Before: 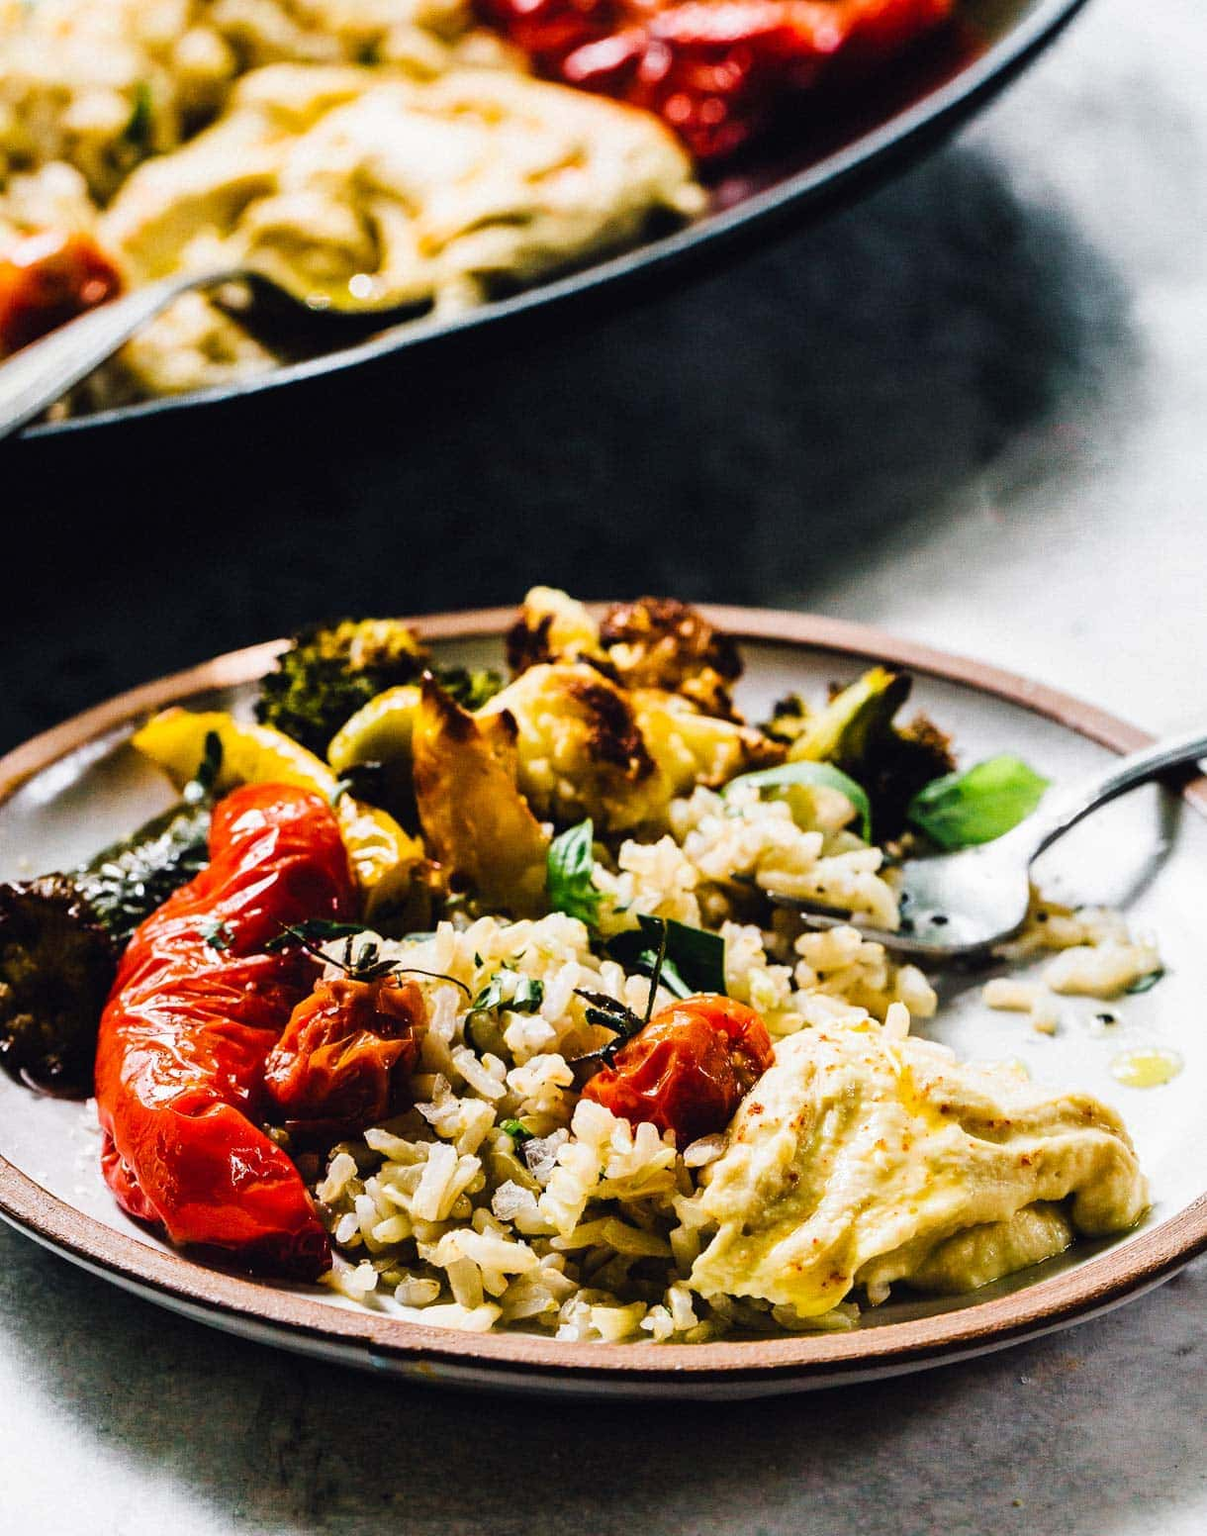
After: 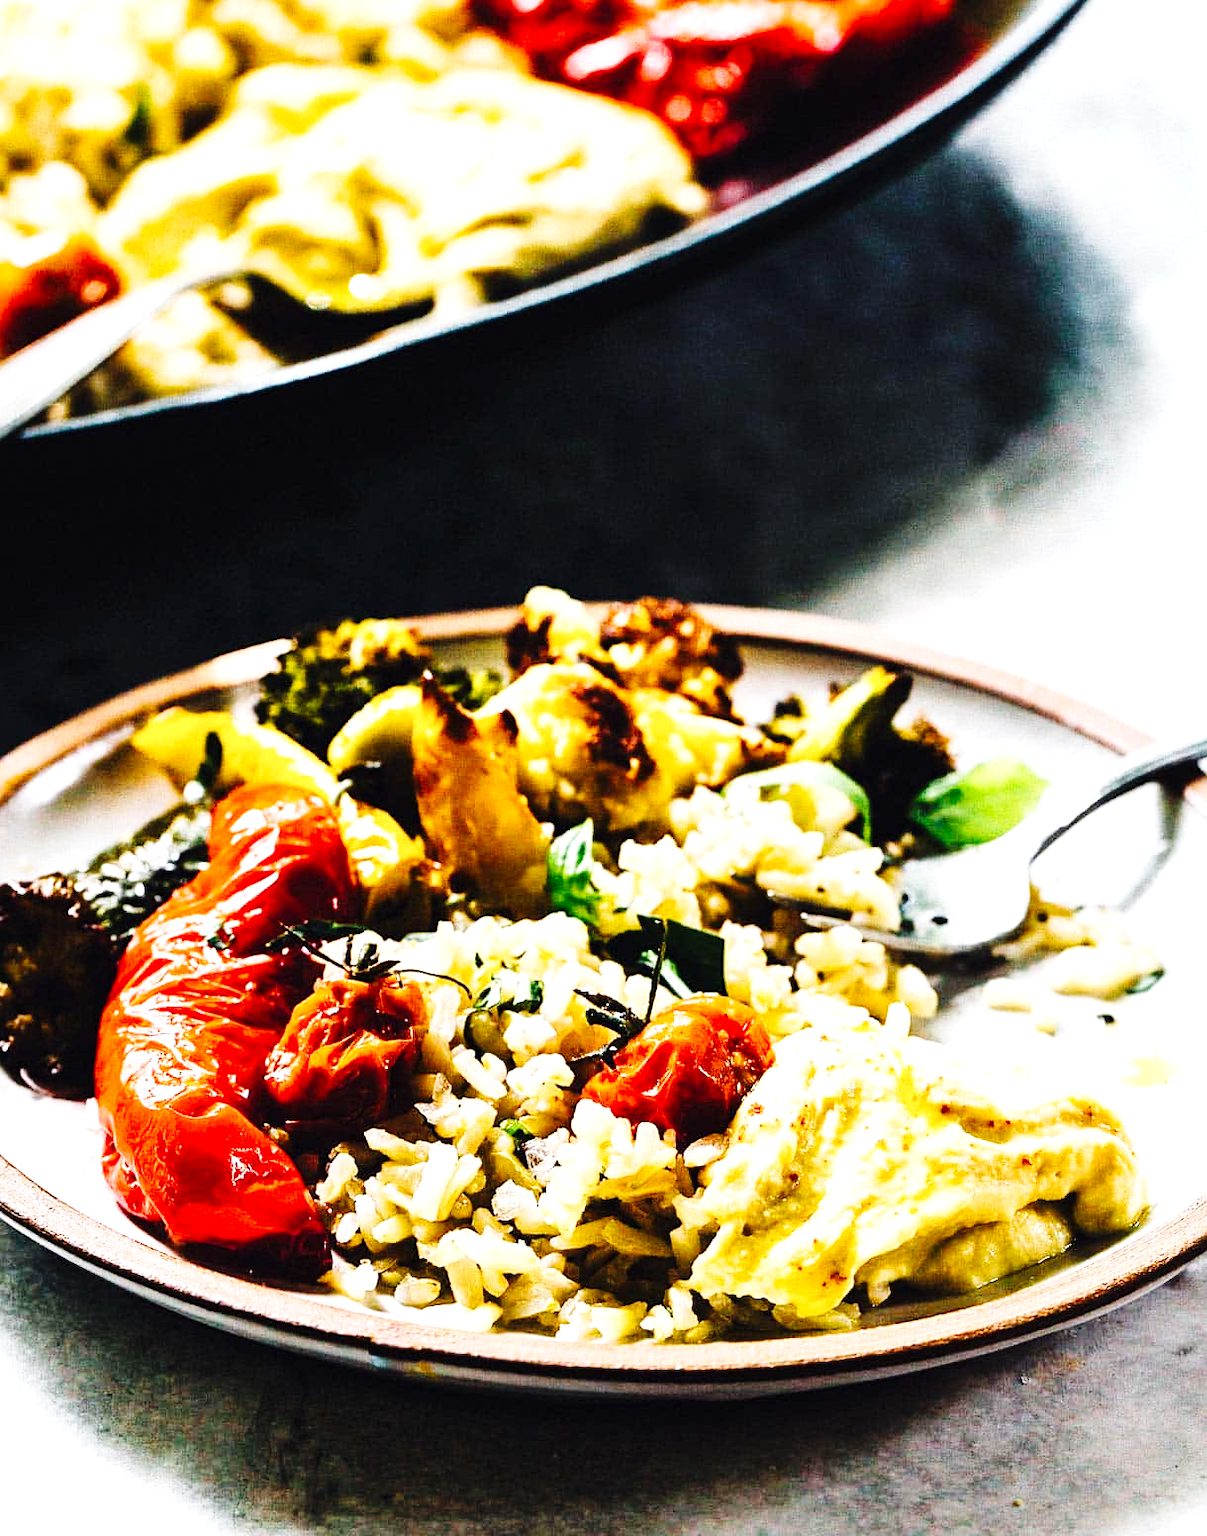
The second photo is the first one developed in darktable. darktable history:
base curve: curves: ch0 [(0, 0) (0.036, 0.025) (0.121, 0.166) (0.206, 0.329) (0.605, 0.79) (1, 1)], preserve colors none
sharpen: amount 0.209
exposure: exposure 0.601 EV, compensate highlight preservation false
